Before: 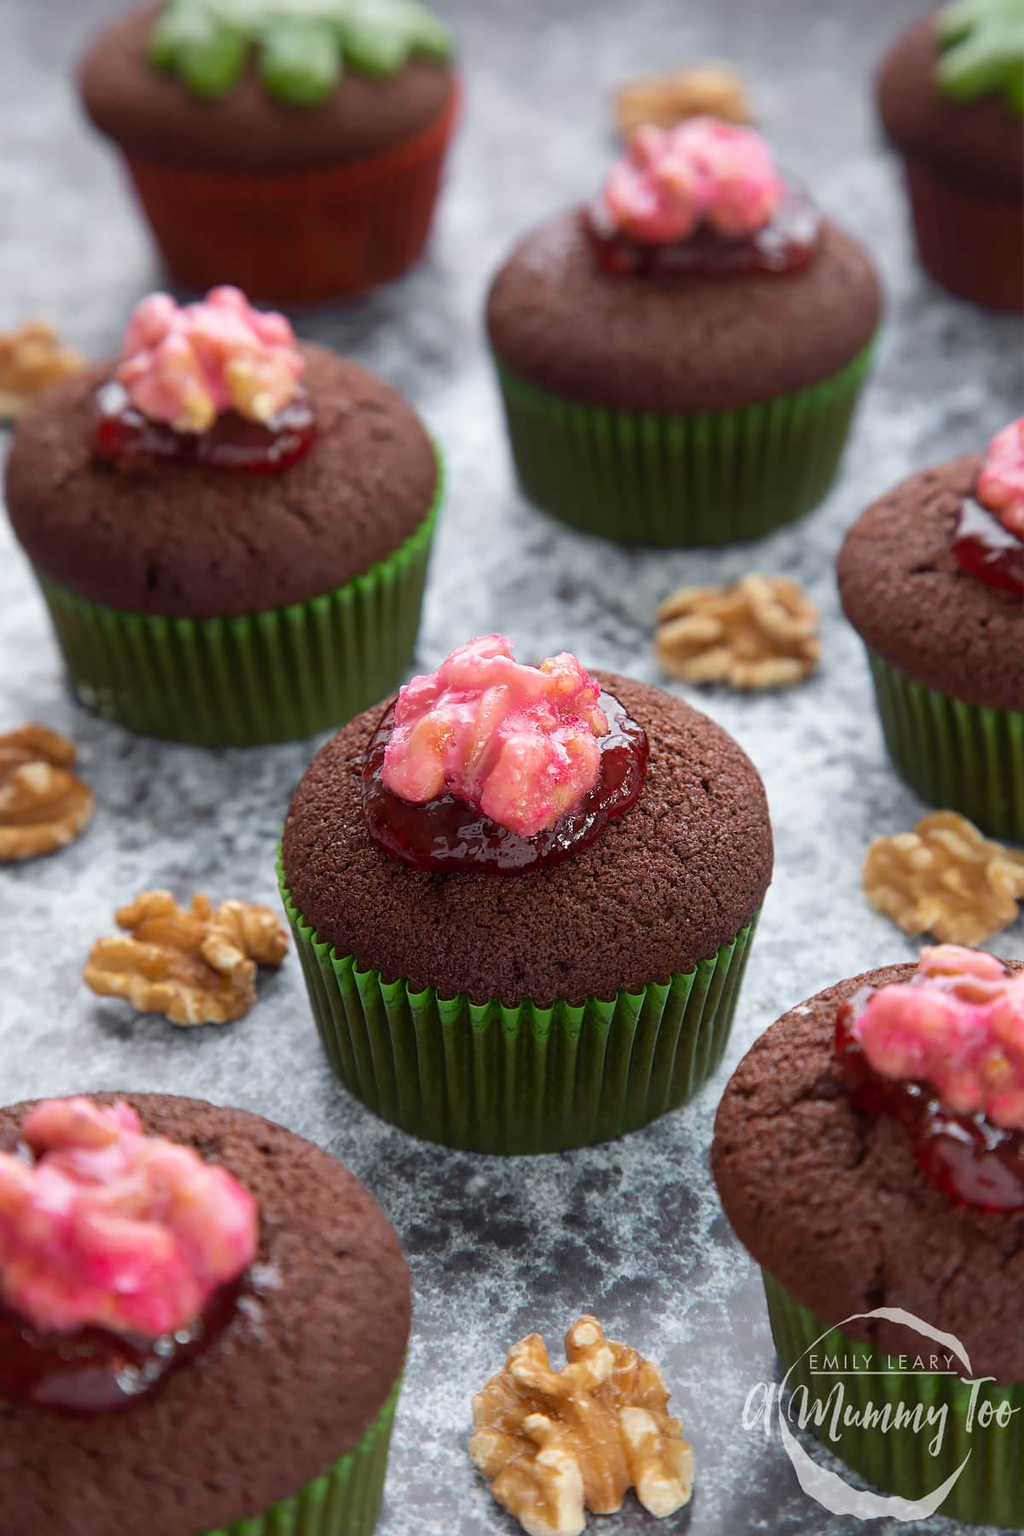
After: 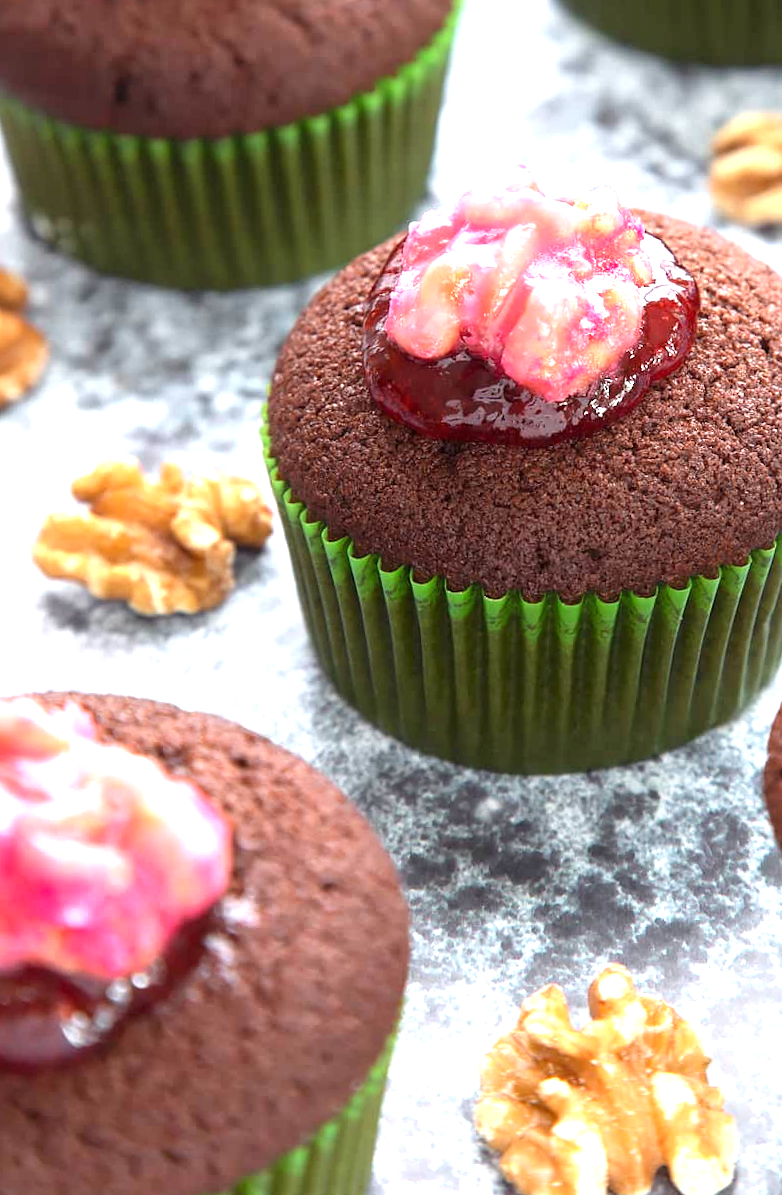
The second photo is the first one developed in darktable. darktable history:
exposure: black level correction 0, exposure 1.371 EV, compensate highlight preservation false
crop and rotate: angle -1.06°, left 3.92%, top 31.722%, right 29.076%
